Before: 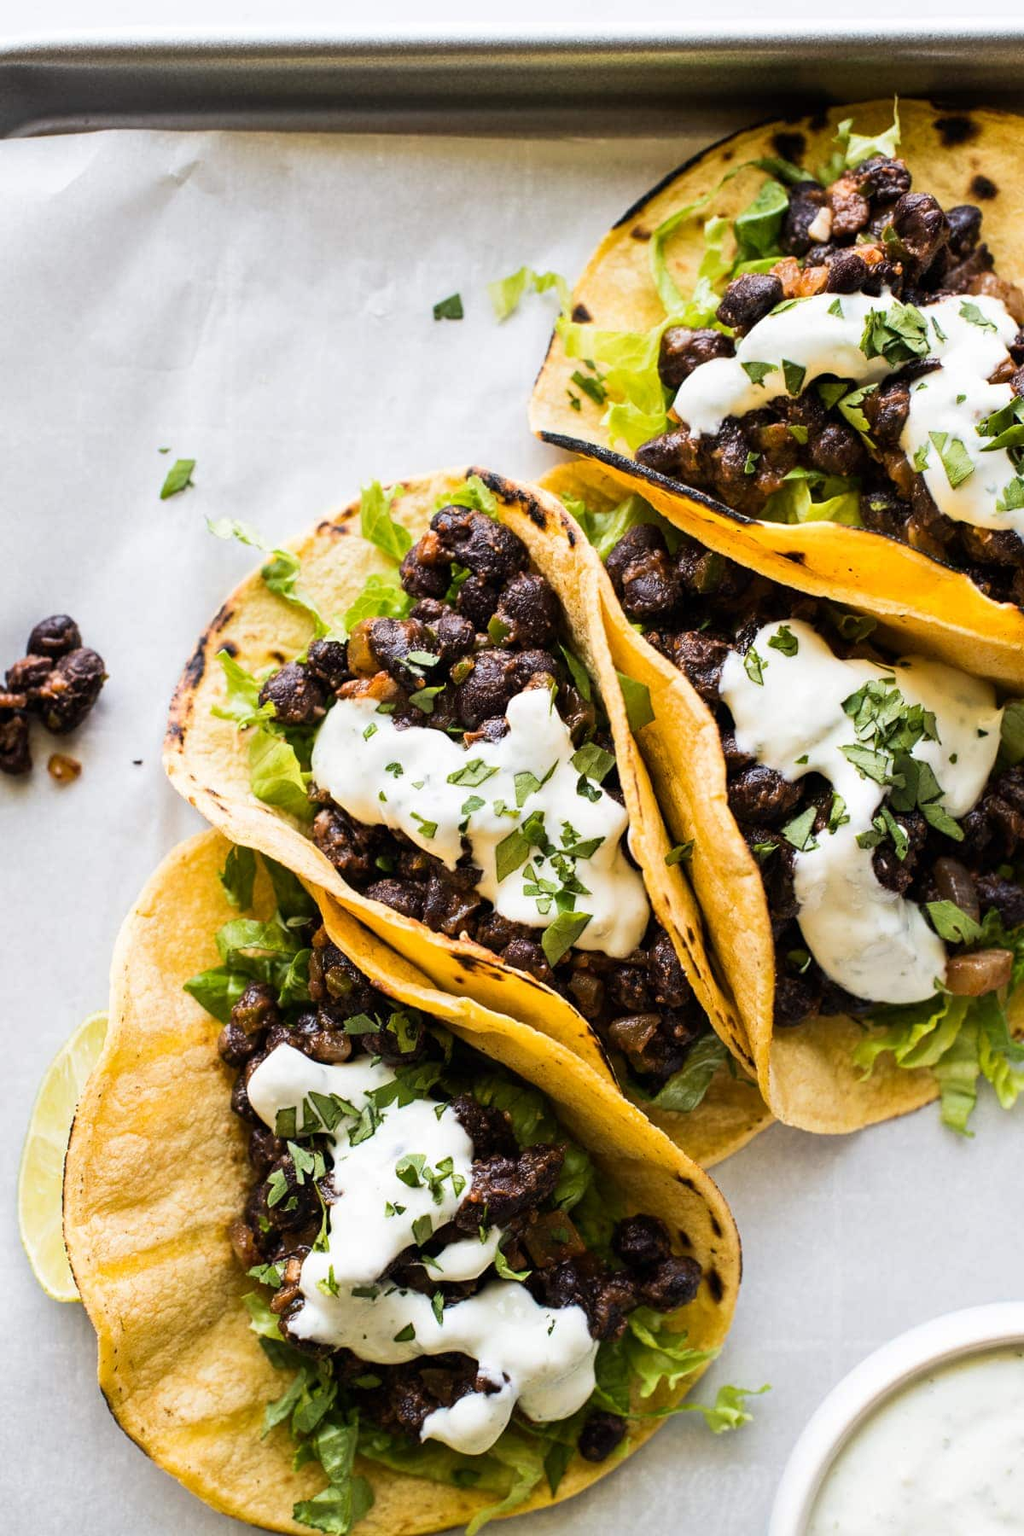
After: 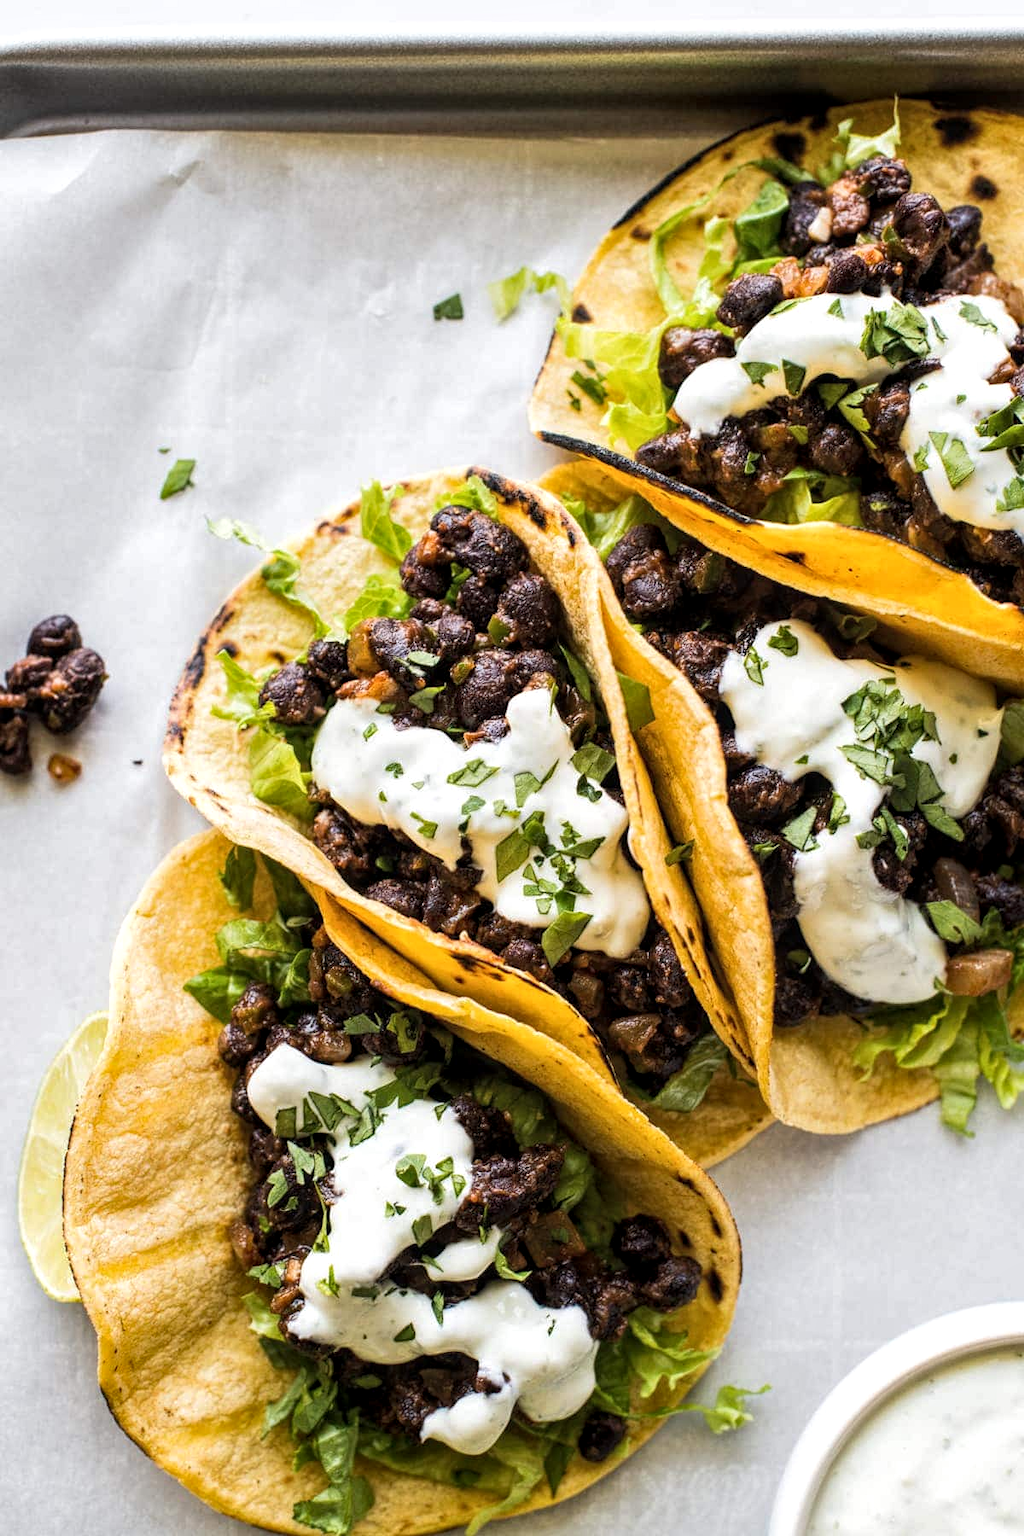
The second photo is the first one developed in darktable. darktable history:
local contrast: highlights 95%, shadows 89%, detail 160%, midtone range 0.2
